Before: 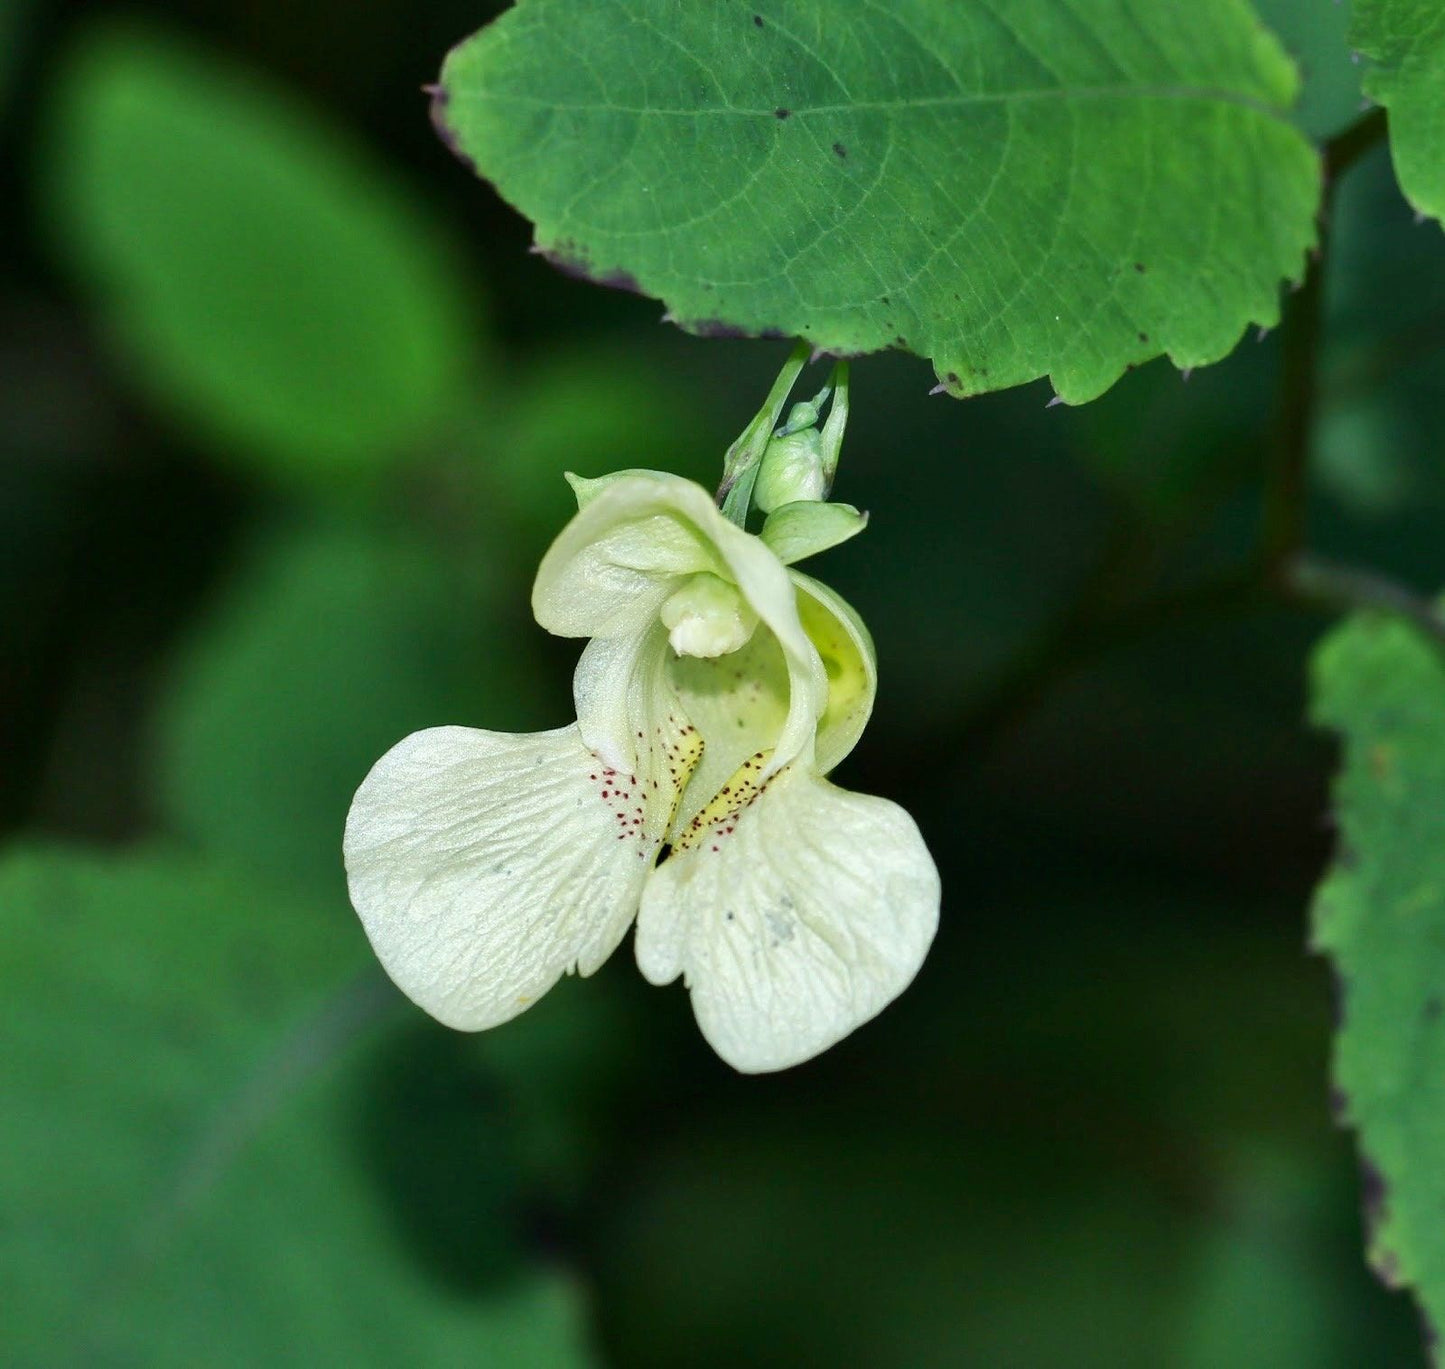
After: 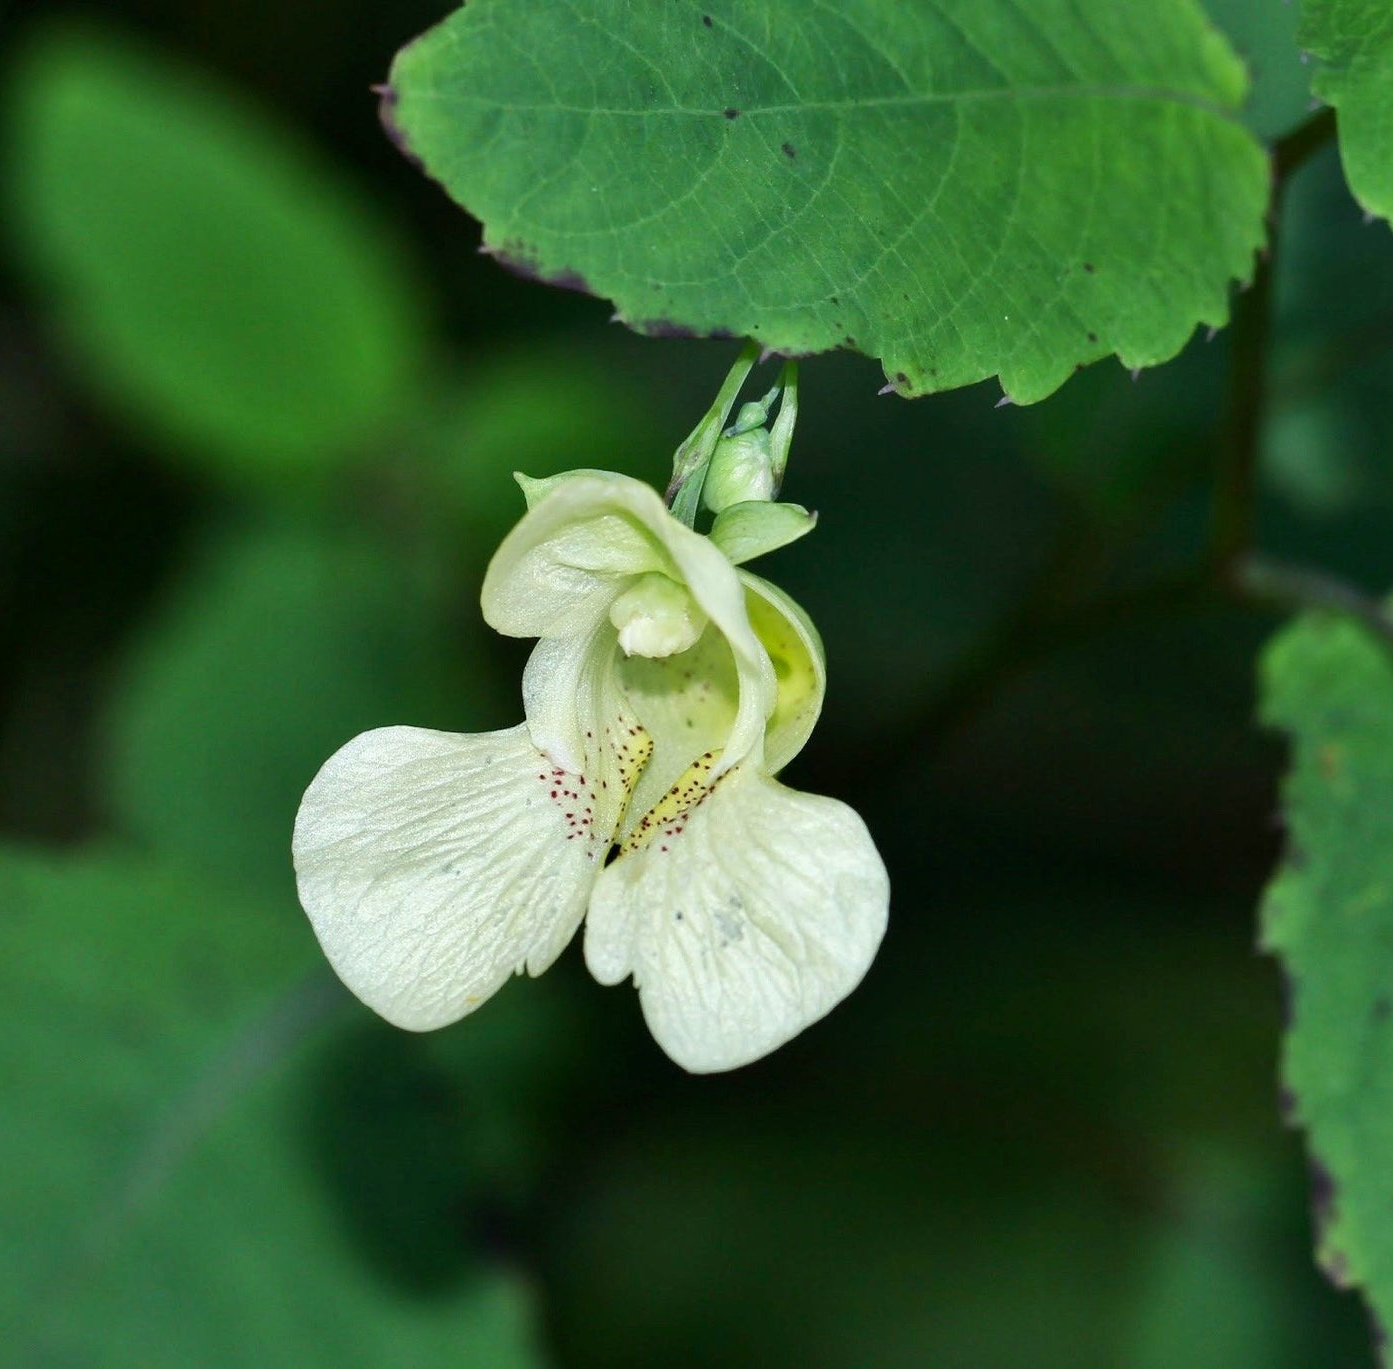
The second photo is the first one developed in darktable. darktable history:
crop and rotate: left 3.543%
